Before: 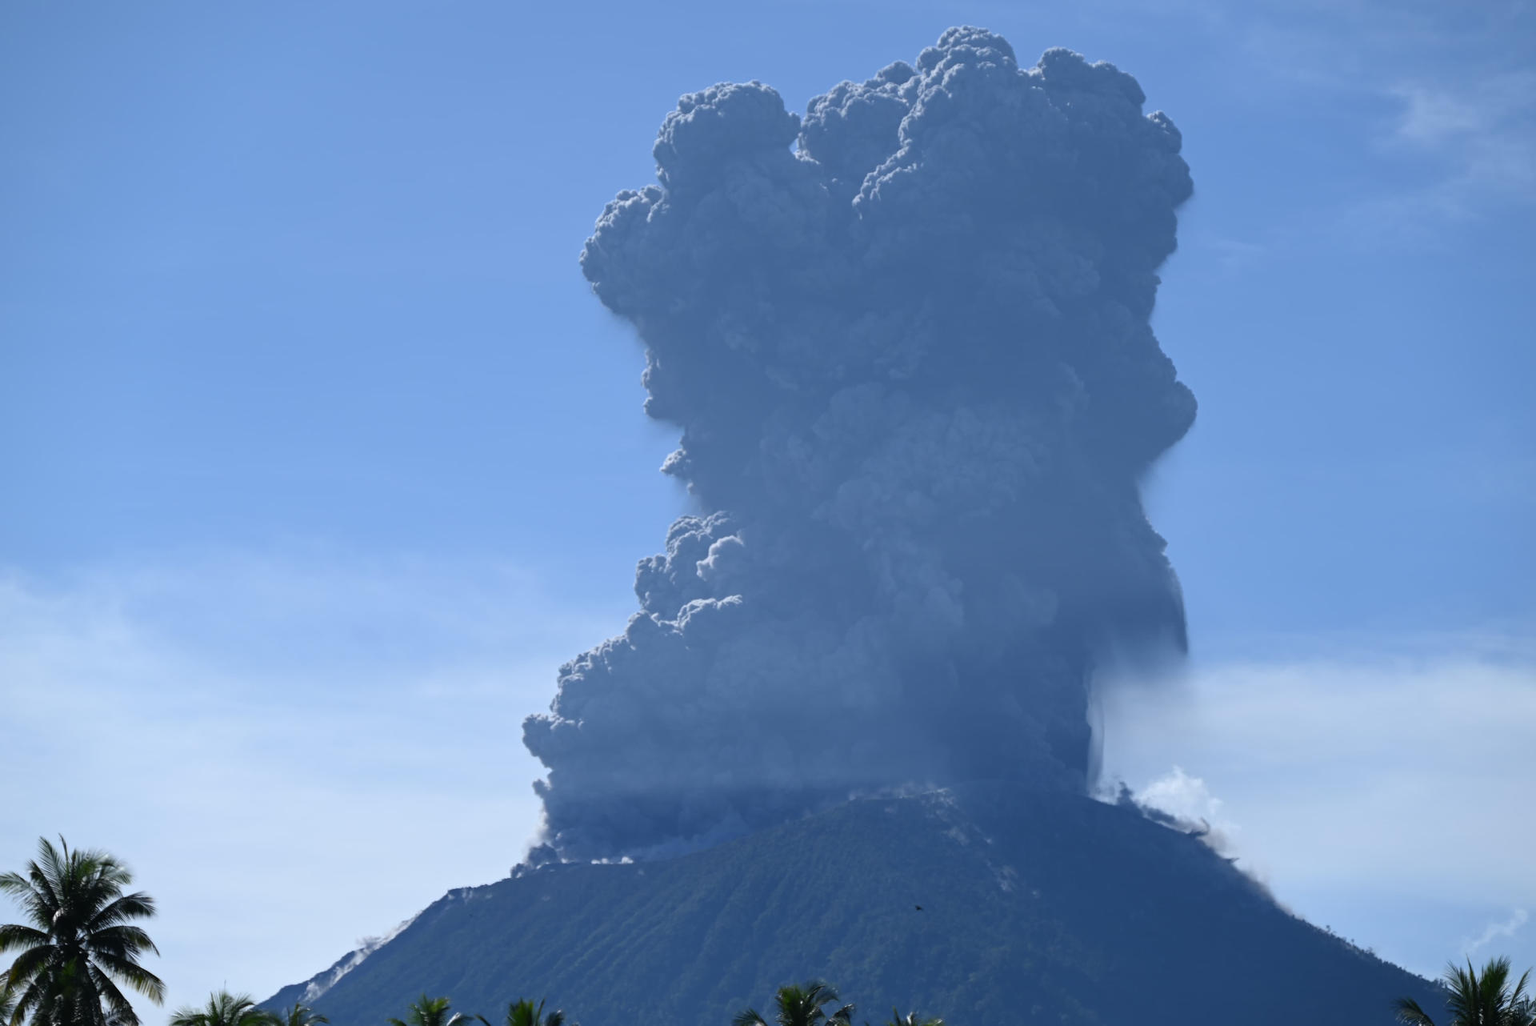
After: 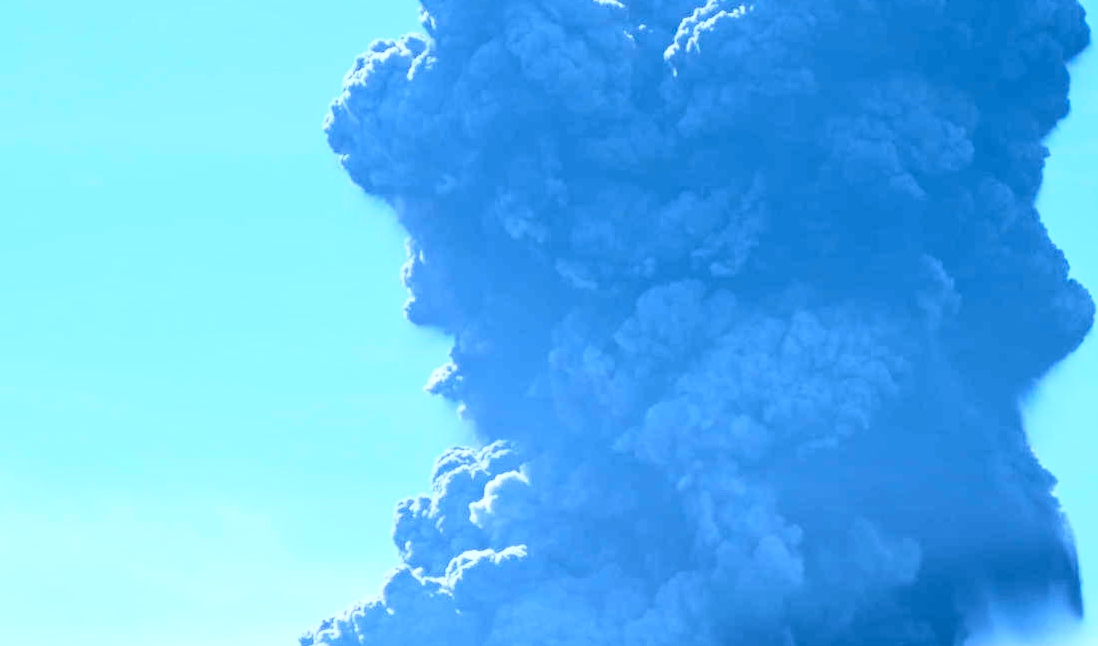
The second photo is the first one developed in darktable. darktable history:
white balance: emerald 1
crop: left 20.932%, top 15.471%, right 21.848%, bottom 34.081%
rgb curve: curves: ch0 [(0, 0) (0.21, 0.15) (0.24, 0.21) (0.5, 0.75) (0.75, 0.96) (0.89, 0.99) (1, 1)]; ch1 [(0, 0.02) (0.21, 0.13) (0.25, 0.2) (0.5, 0.67) (0.75, 0.9) (0.89, 0.97) (1, 1)]; ch2 [(0, 0.02) (0.21, 0.13) (0.25, 0.2) (0.5, 0.67) (0.75, 0.9) (0.89, 0.97) (1, 1)], compensate middle gray true
color balance rgb: linear chroma grading › global chroma 16.62%, perceptual saturation grading › highlights -8.63%, perceptual saturation grading › mid-tones 18.66%, perceptual saturation grading › shadows 28.49%, perceptual brilliance grading › highlights 14.22%, perceptual brilliance grading › shadows -18.96%, global vibrance 27.71%
